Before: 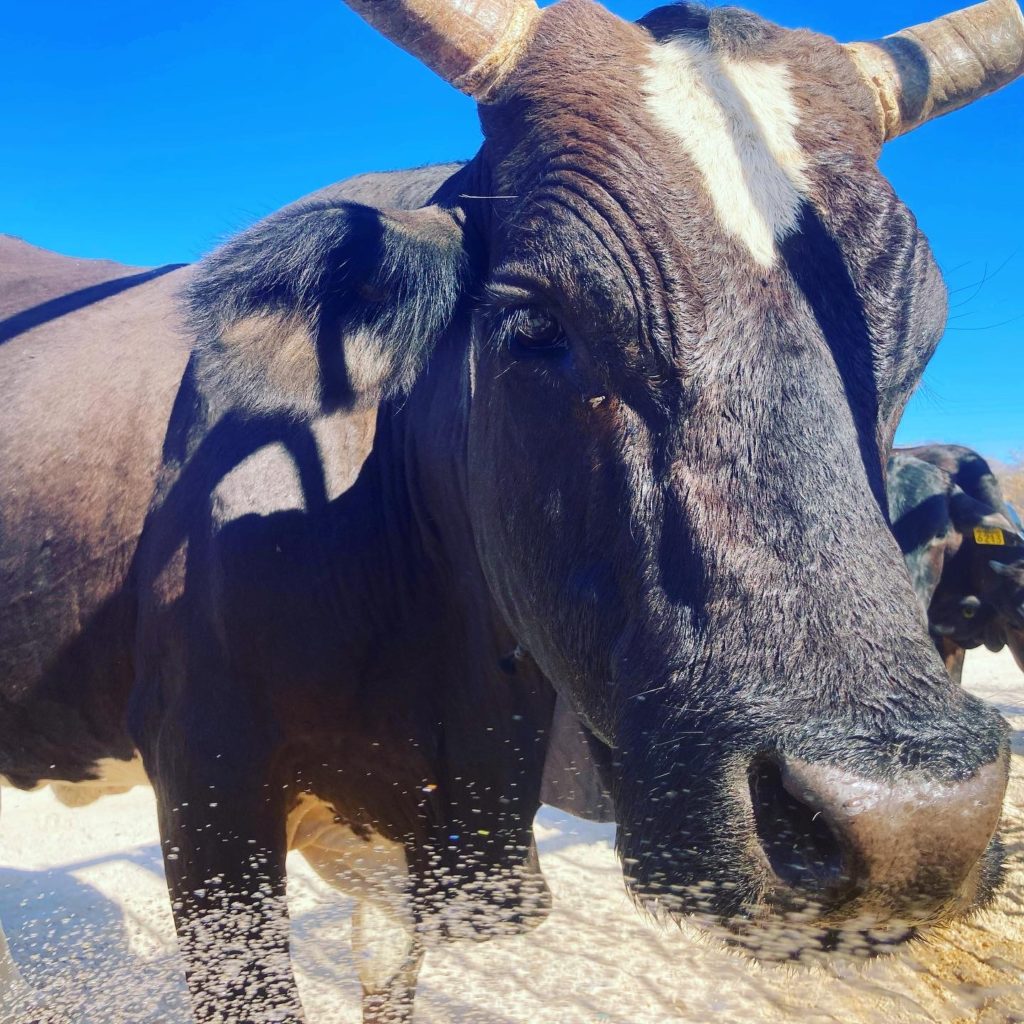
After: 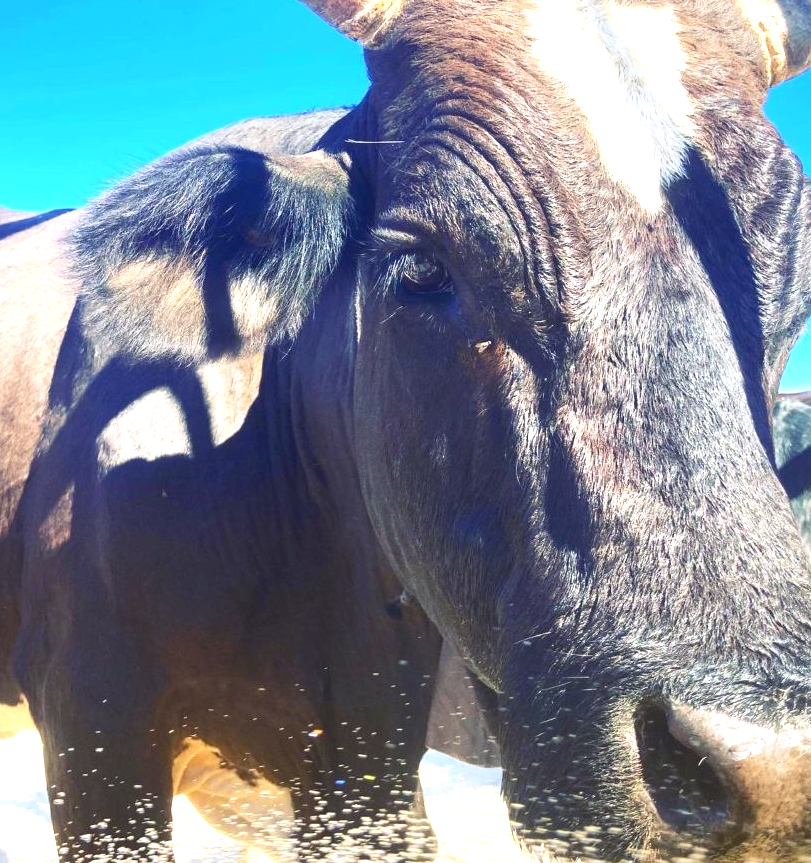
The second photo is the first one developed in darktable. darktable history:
exposure: exposure 1.25 EV, compensate exposure bias true, compensate highlight preservation false
crop: left 11.225%, top 5.381%, right 9.565%, bottom 10.314%
color balance: mode lift, gamma, gain (sRGB), lift [1.04, 1, 1, 0.97], gamma [1.01, 1, 1, 0.97], gain [0.96, 1, 1, 0.97]
